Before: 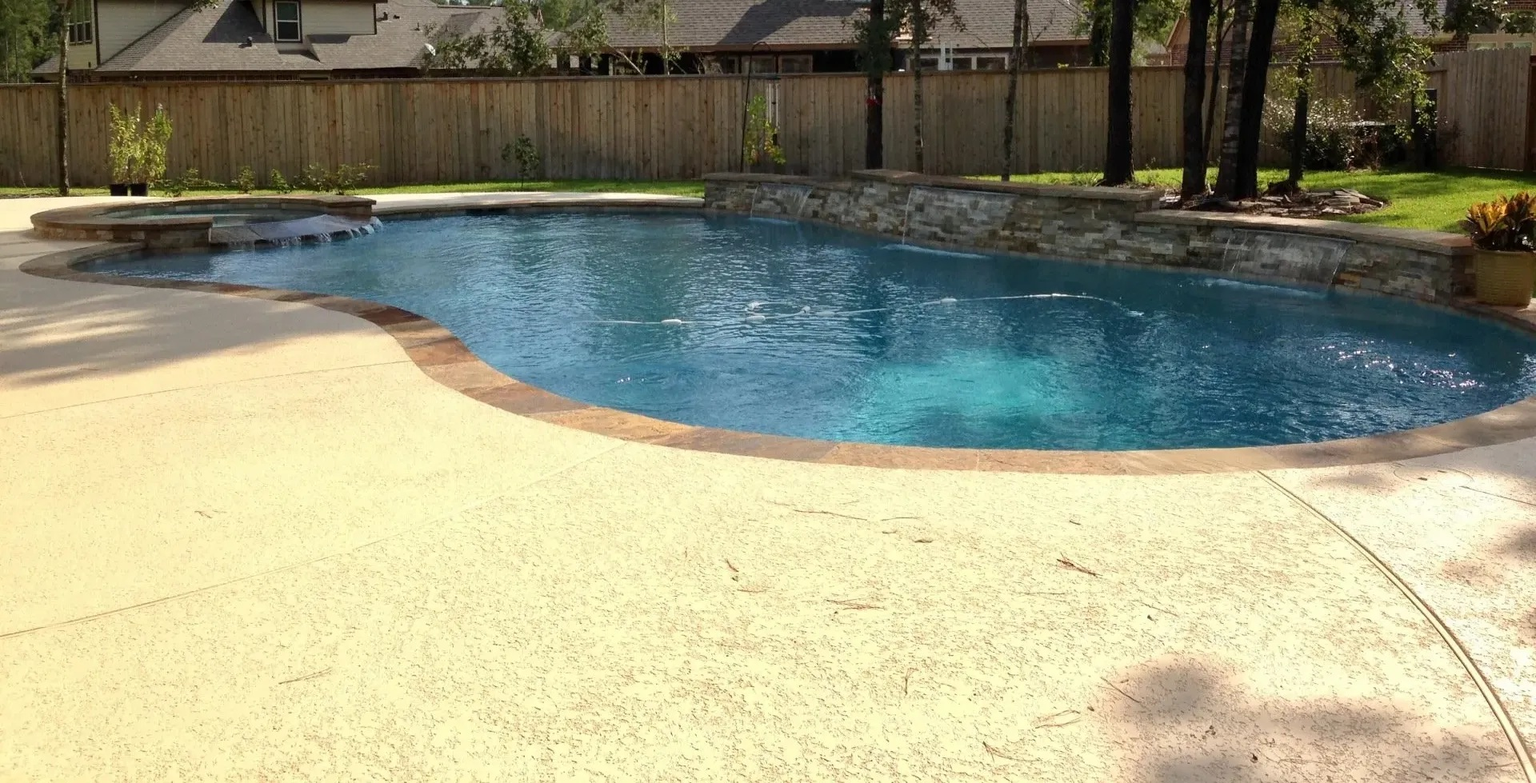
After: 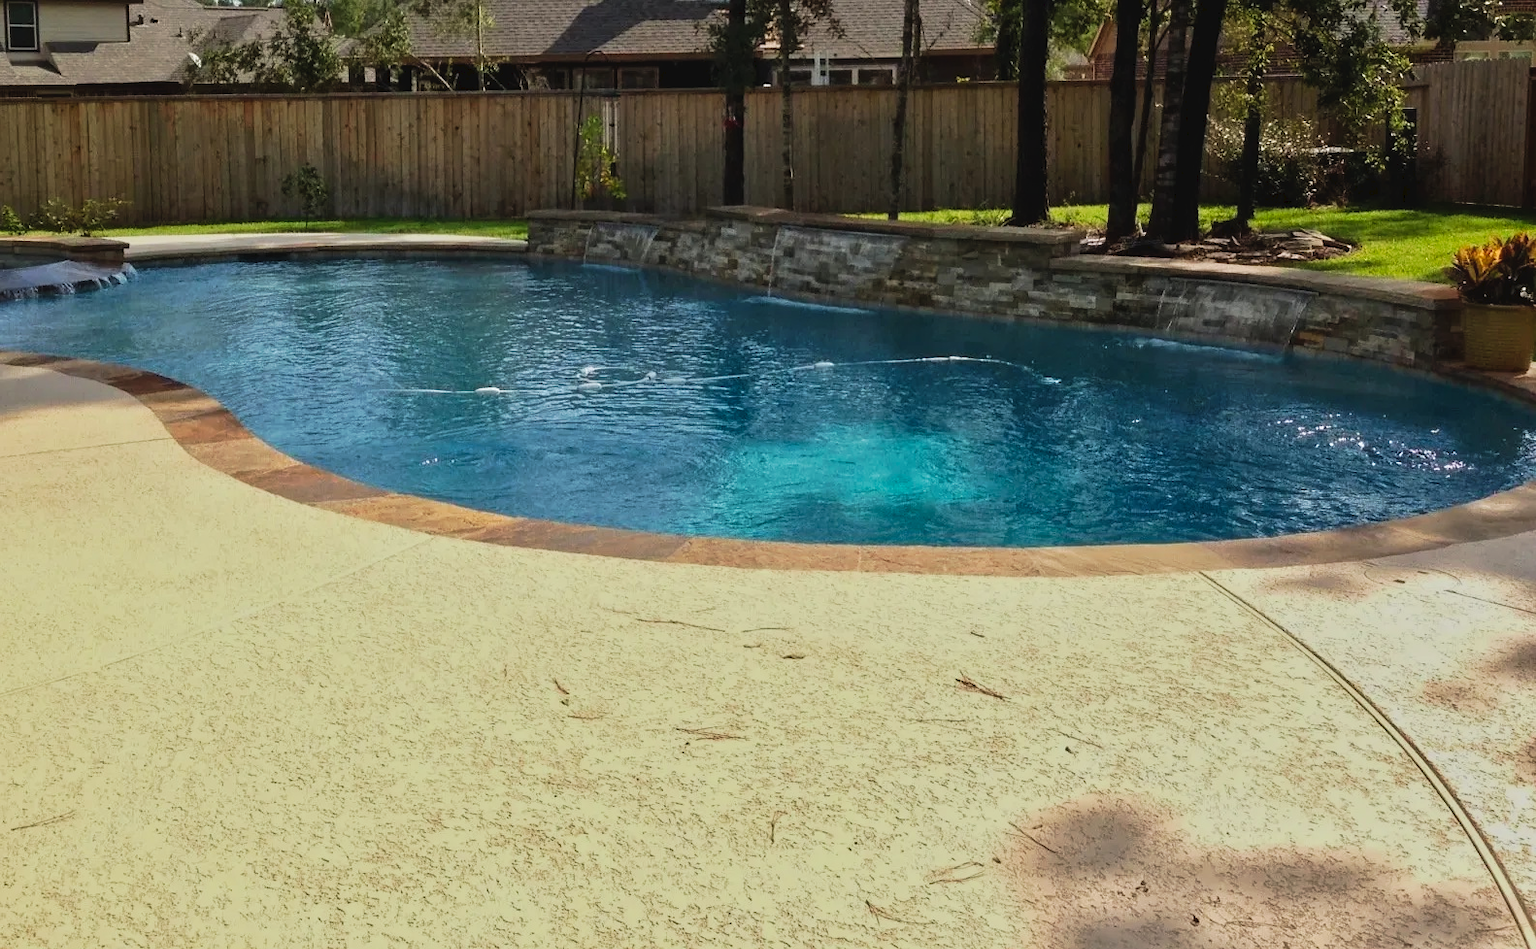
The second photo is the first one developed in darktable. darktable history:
tone curve: curves: ch0 [(0, 0) (0.003, 0.036) (0.011, 0.04) (0.025, 0.042) (0.044, 0.052) (0.069, 0.066) (0.1, 0.085) (0.136, 0.106) (0.177, 0.144) (0.224, 0.188) (0.277, 0.241) (0.335, 0.307) (0.399, 0.382) (0.468, 0.466) (0.543, 0.56) (0.623, 0.672) (0.709, 0.772) (0.801, 0.876) (0.898, 0.949) (1, 1)], preserve colors none
tone equalizer: -8 EV -0.002 EV, -7 EV 0.005 EV, -6 EV -0.008 EV, -5 EV 0.007 EV, -4 EV -0.042 EV, -3 EV -0.233 EV, -2 EV -0.662 EV, -1 EV -0.983 EV, +0 EV -0.969 EV, smoothing diameter 2%, edges refinement/feathering 20, mask exposure compensation -1.57 EV, filter diffusion 5
crop: left 17.582%, bottom 0.031%
